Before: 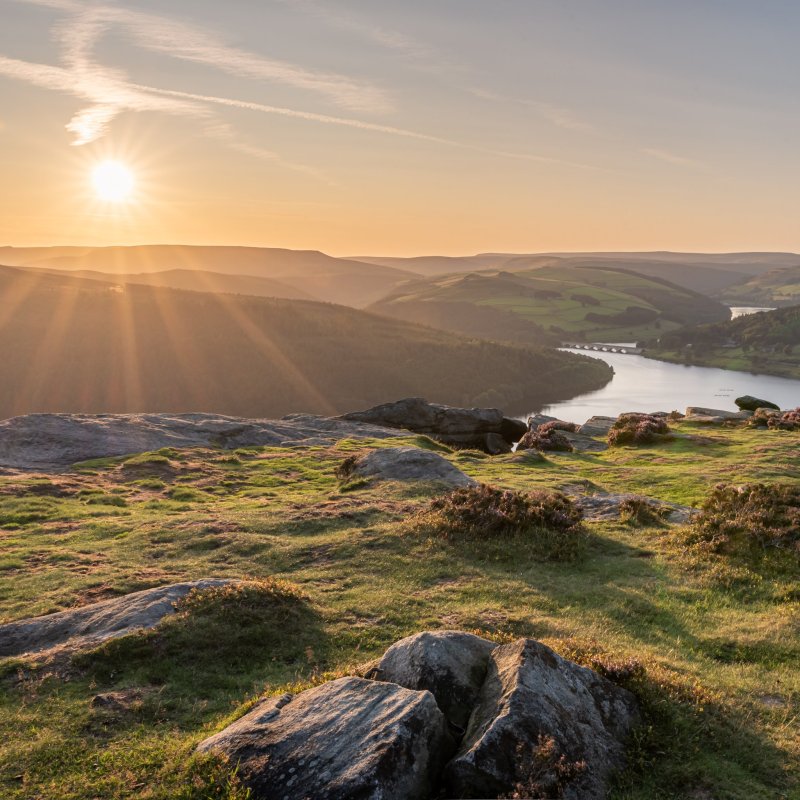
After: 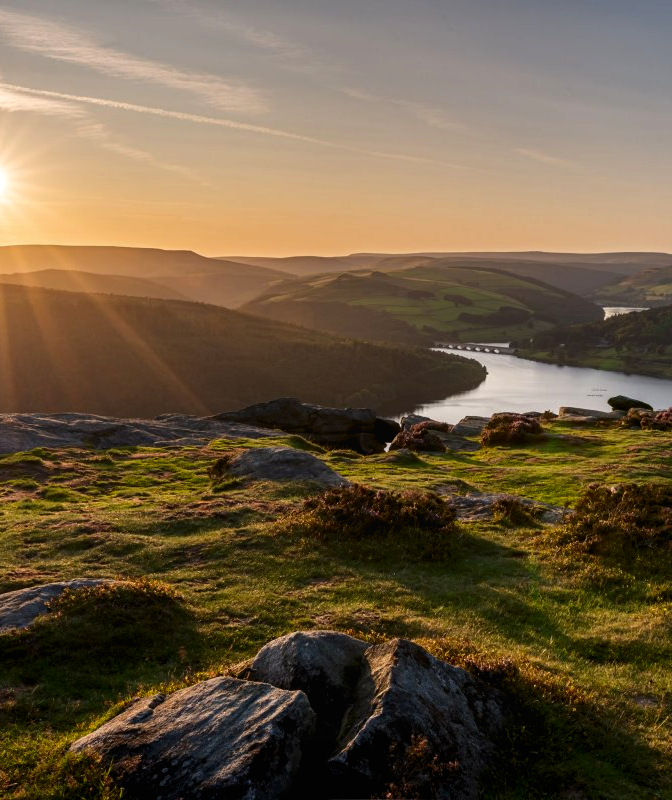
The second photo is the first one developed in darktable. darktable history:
contrast brightness saturation: contrast 0.095, brightness -0.267, saturation 0.149
local contrast: mode bilateral grid, contrast 99, coarseness 99, detail 90%, midtone range 0.2
crop: left 15.952%
levels: levels [0.016, 0.492, 0.969]
